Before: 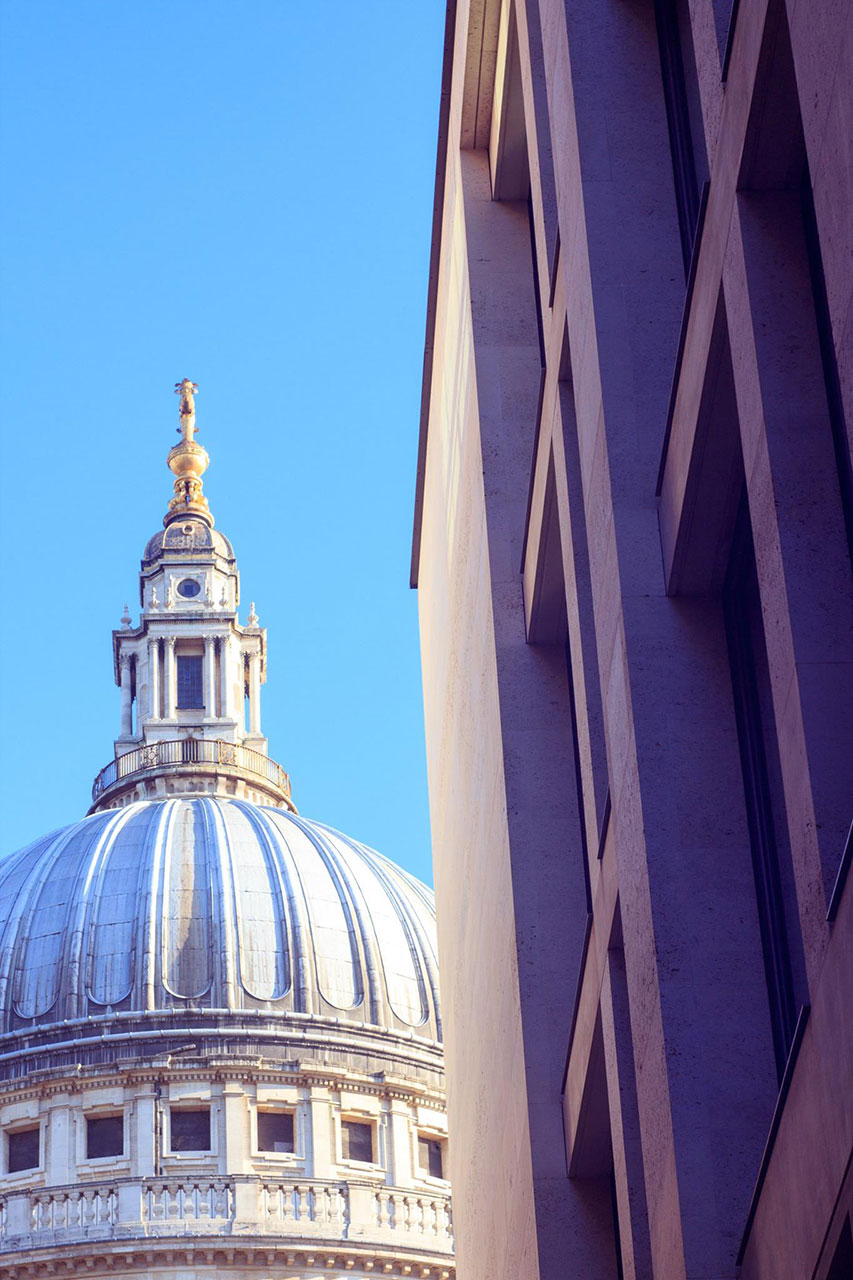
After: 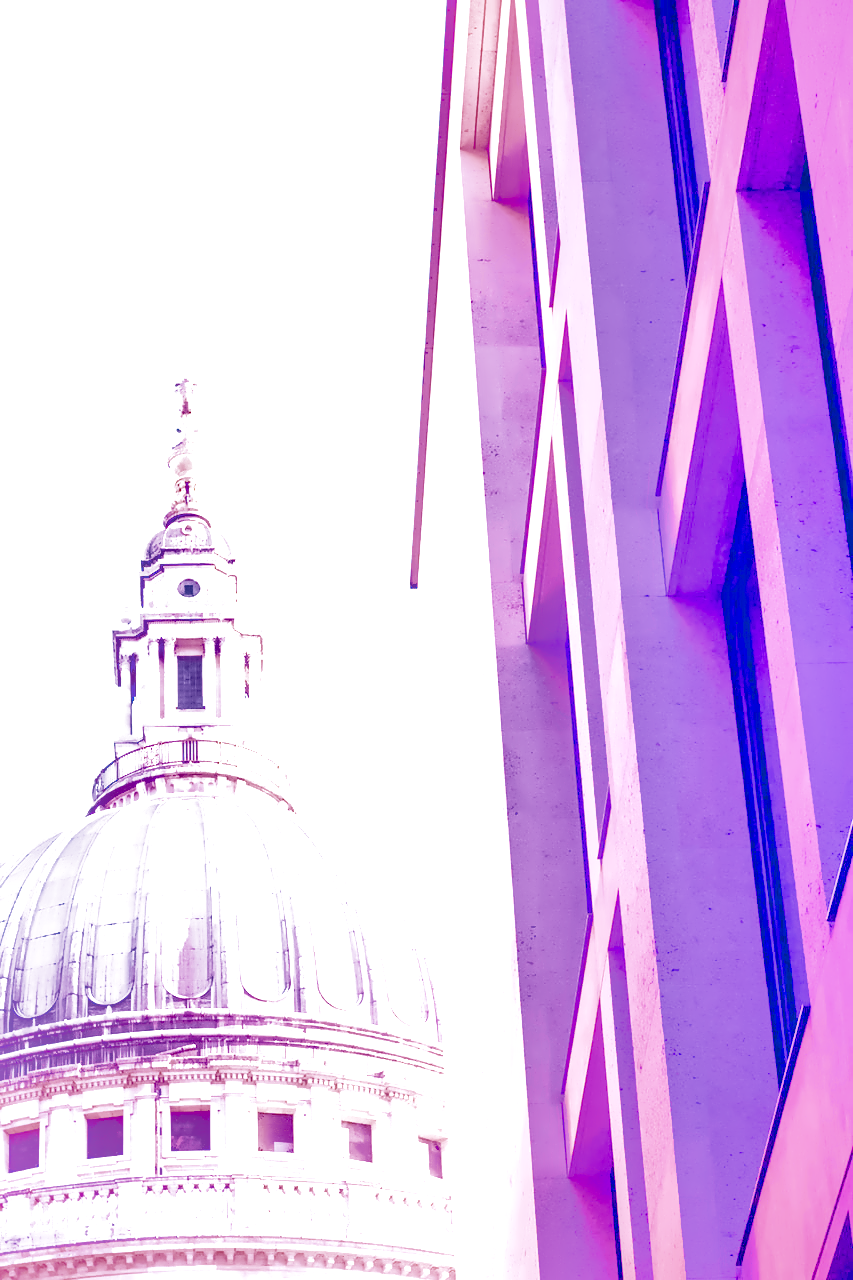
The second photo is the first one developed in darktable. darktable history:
denoise (profiled): preserve shadows 1.52, scattering 0.002, a [-1, 0, 0], compensate highlight preservation false
haze removal: compatibility mode true, adaptive false
highlight reconstruction: on, module defaults
lens correction: scale 1, crop 1, focal 16, aperture 7.1, distance 4.49, camera "Canon EOS RP", lens "Canon RF 16mm F2.8 STM"
white balance: red 2.229, blue 1.46
color balance rgb: perceptual saturation grading › global saturation 35%, perceptual saturation grading › highlights -25%, perceptual saturation grading › shadows 25%, global vibrance 10%
exposure: black level correction 0, exposure 1.45 EV, compensate exposure bias true, compensate highlight preservation false
local contrast: detail 135%, midtone range 0.75
filmic rgb: black relative exposure -14.19 EV, white relative exposure 3.39 EV, hardness 7.89, preserve chrominance max RGB
velvia: on, module defaults
tone equalizer "mask blending: all purposes": on, module defaults
shadows and highlights: highlights -60
color calibration "scene-referred default": x 0.367, y 0.379, temperature 4395.86 K
color look up table: target a [25.36, 18.13, -9.224, -13.1, 8.84, -53.4, 57.43, 14.83, 71.93, 22.98, -23.71, 19.36, 19.61, -38.34, 68.41, 4.04, 49.99, -42.77, -0.43, -0.64, -0.73, -0.15, -0.42, -0.08, 0 ×25], target b [26.3, 17.81, -41.45, 21.91, -25.4, -0.32, 90.92, -65.47, 24.23, -21.59, 57.26, 67.86, -69.55, 31.37, 36.13, 79.82, -14.57, -42.78, 1.19, -0.34, -0.5, -0.27, -1.23, -0.97, 0 ×25], num patches 24
